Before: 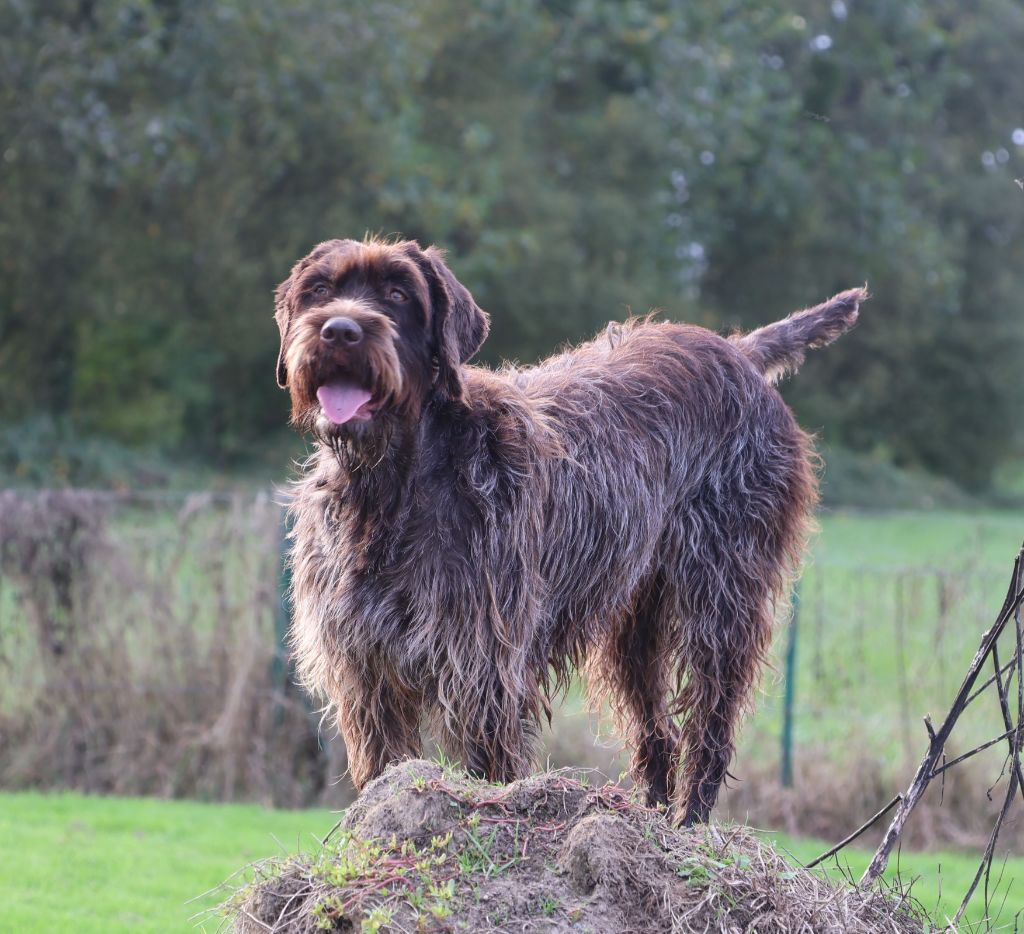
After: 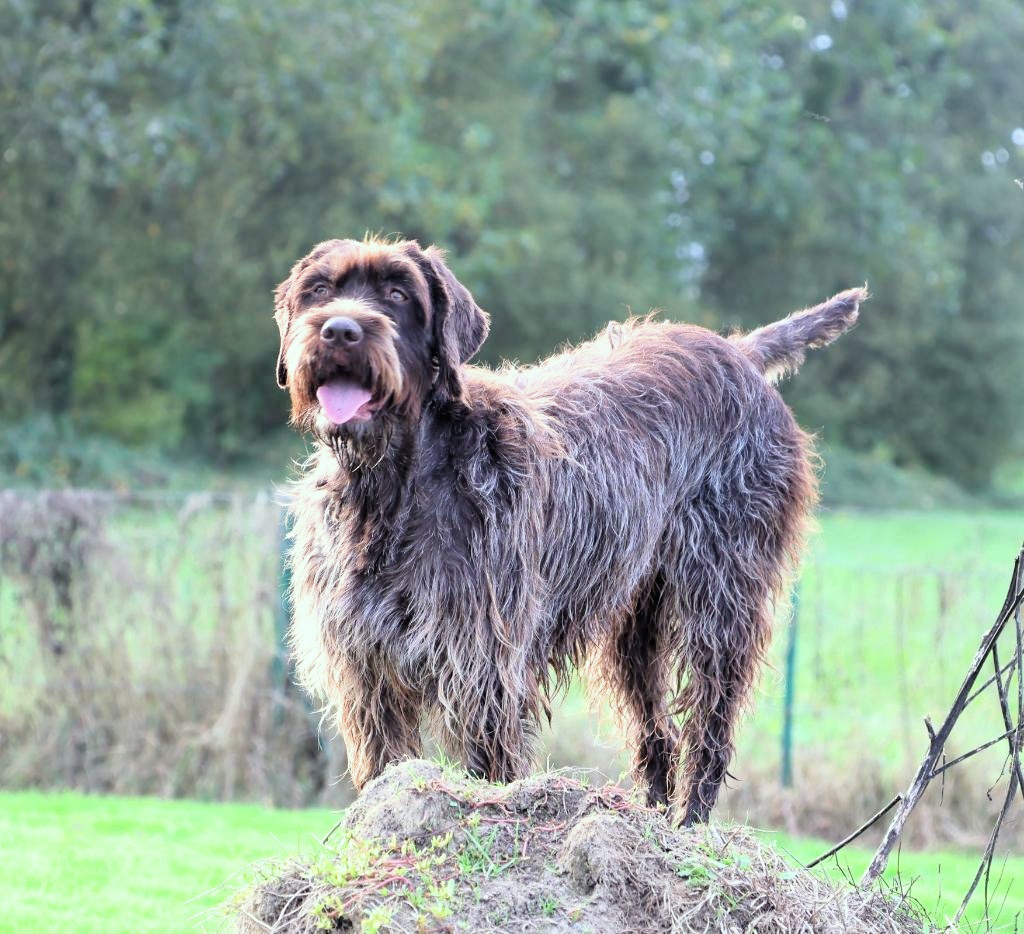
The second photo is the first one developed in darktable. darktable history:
filmic rgb: black relative exposure -3.84 EV, white relative exposure 3.48 EV, hardness 2.66, contrast 1.103, color science v6 (2022)
color correction: highlights a* -8.5, highlights b* 3.33
exposure: black level correction 0, exposure 1.099 EV, compensate highlight preservation false
